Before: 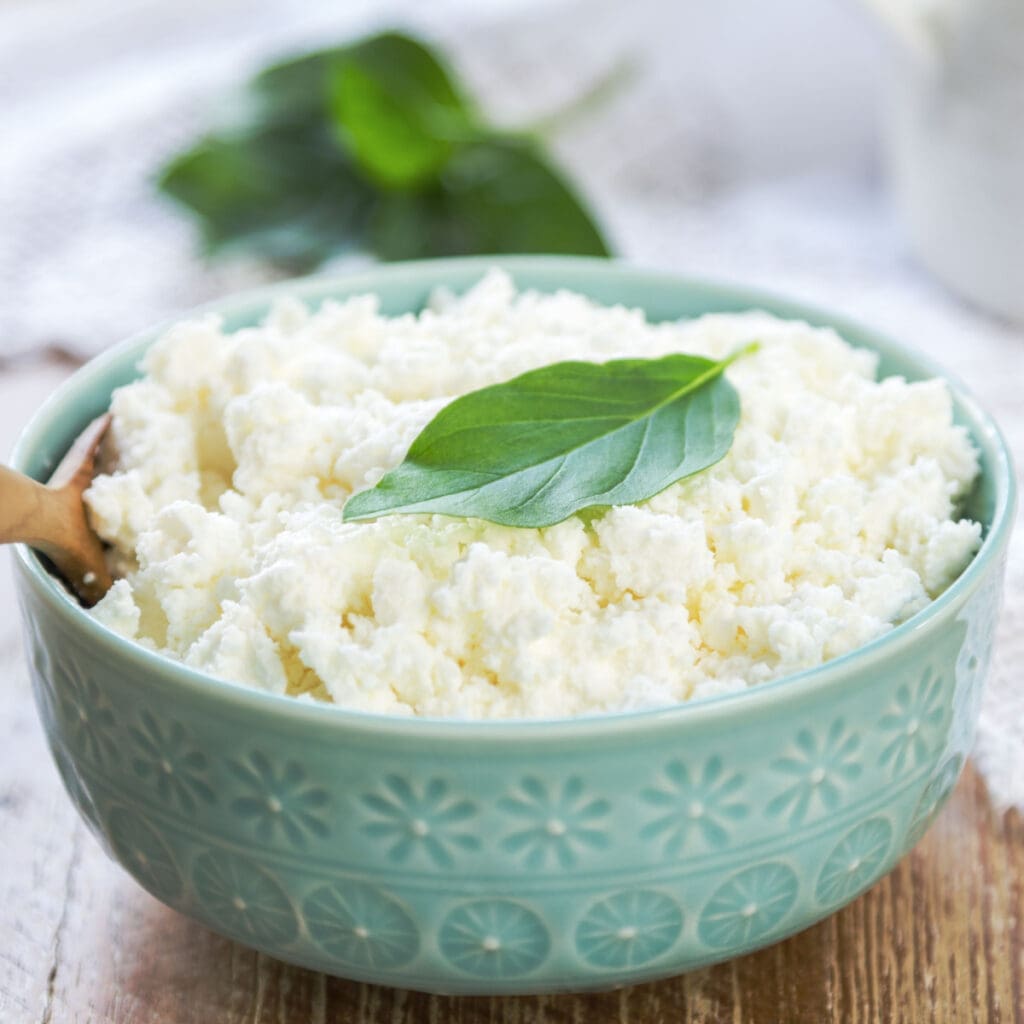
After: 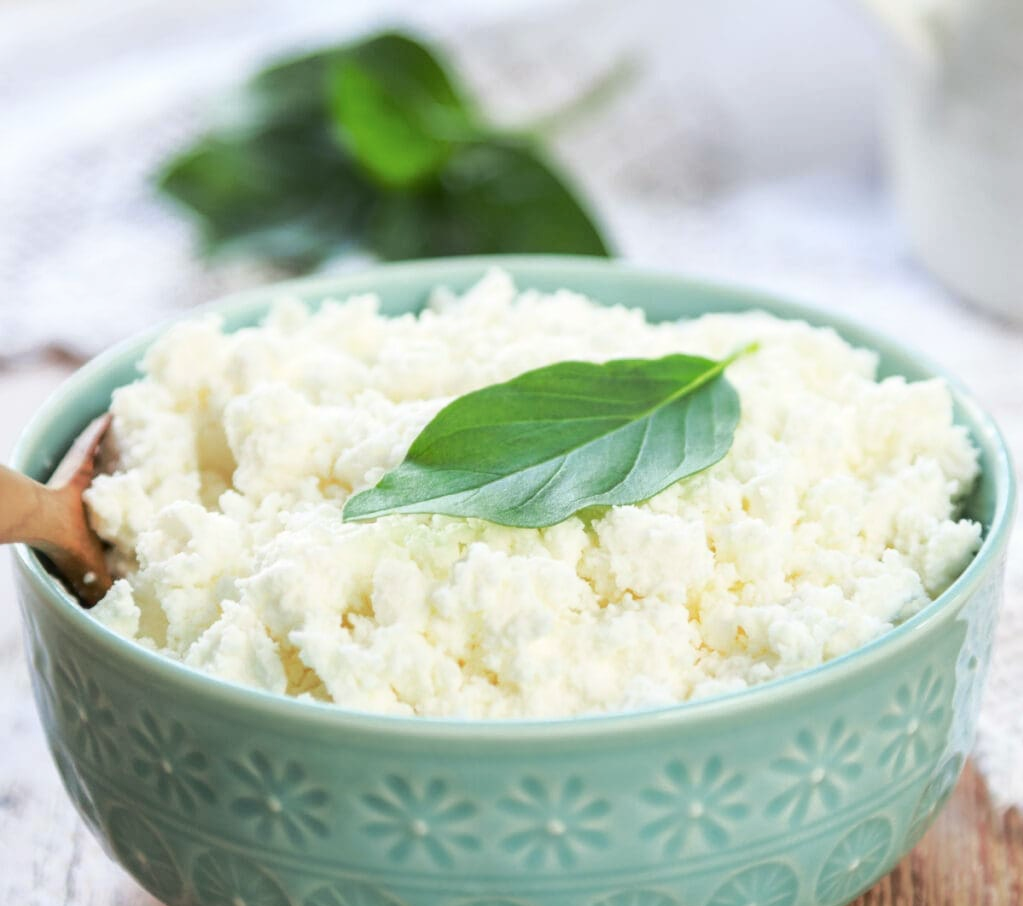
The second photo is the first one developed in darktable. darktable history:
tone curve: curves: ch0 [(0, 0.021) (0.059, 0.053) (0.212, 0.18) (0.337, 0.304) (0.495, 0.505) (0.725, 0.731) (0.89, 0.919) (1, 1)]; ch1 [(0, 0) (0.094, 0.081) (0.311, 0.282) (0.421, 0.417) (0.479, 0.475) (0.54, 0.55) (0.615, 0.65) (0.683, 0.688) (1, 1)]; ch2 [(0, 0) (0.257, 0.217) (0.44, 0.431) (0.498, 0.507) (0.603, 0.598) (1, 1)], color space Lab, independent channels, preserve colors none
crop and rotate: top 0%, bottom 11.475%
